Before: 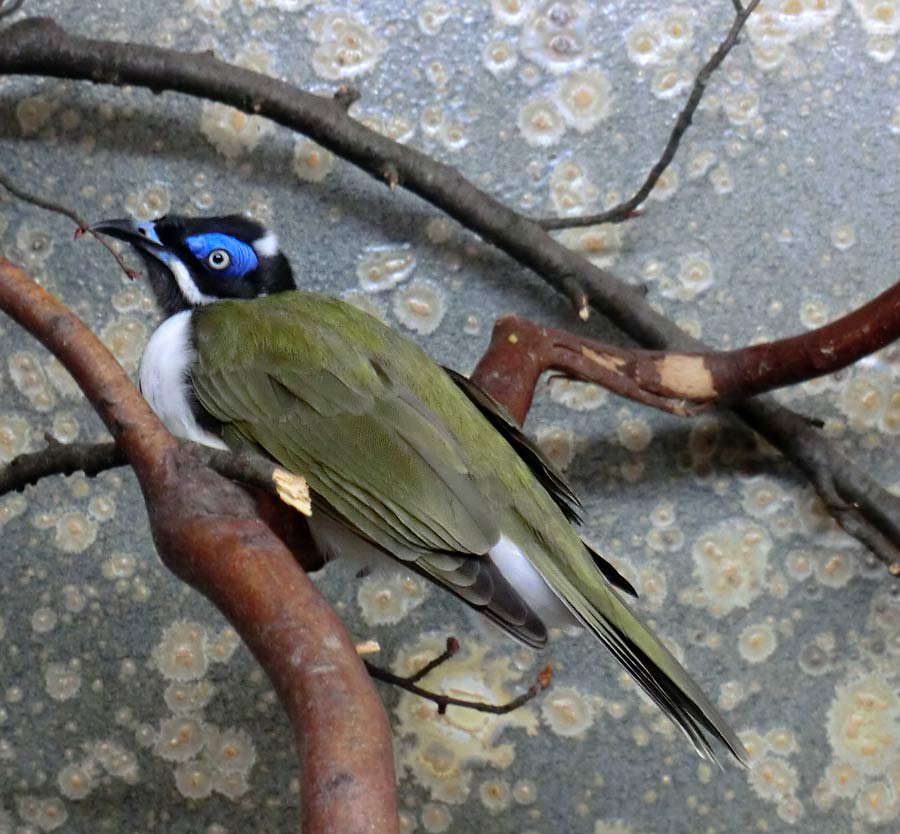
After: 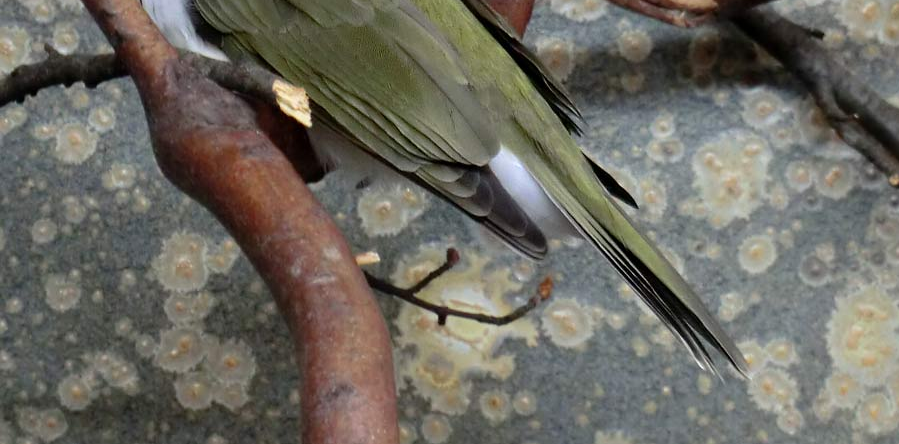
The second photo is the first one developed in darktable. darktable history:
exposure: compensate highlight preservation false
crop and rotate: top 46.656%, right 0.033%
